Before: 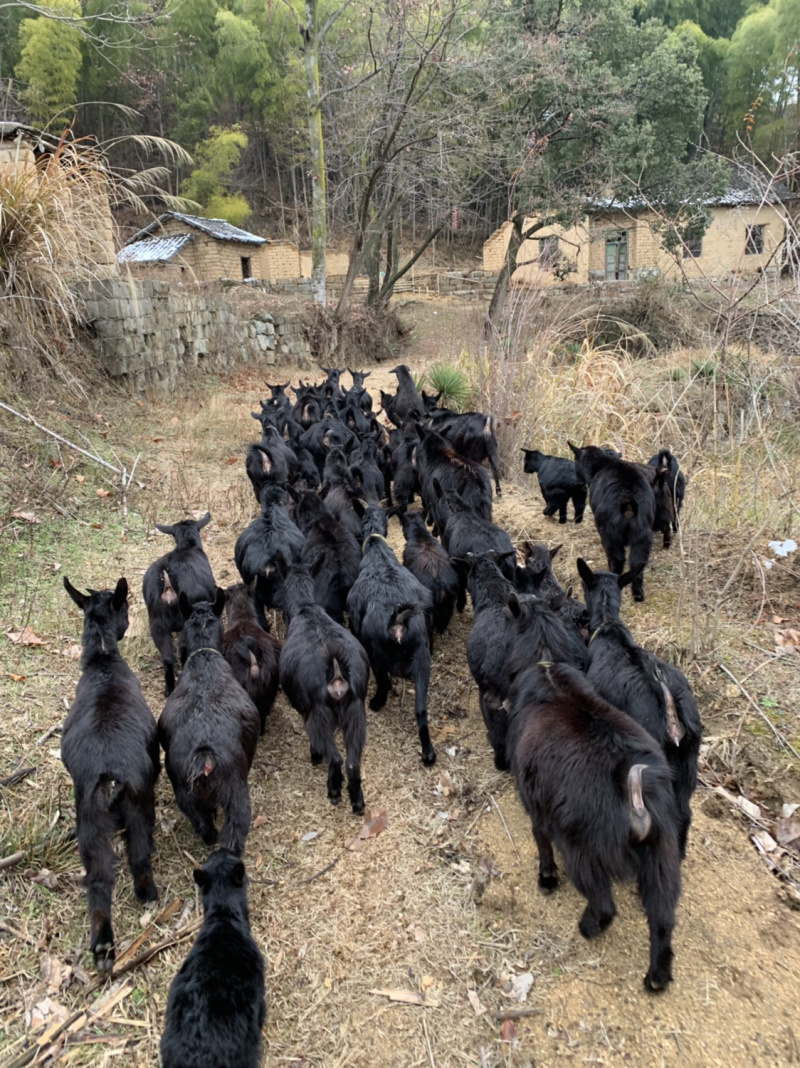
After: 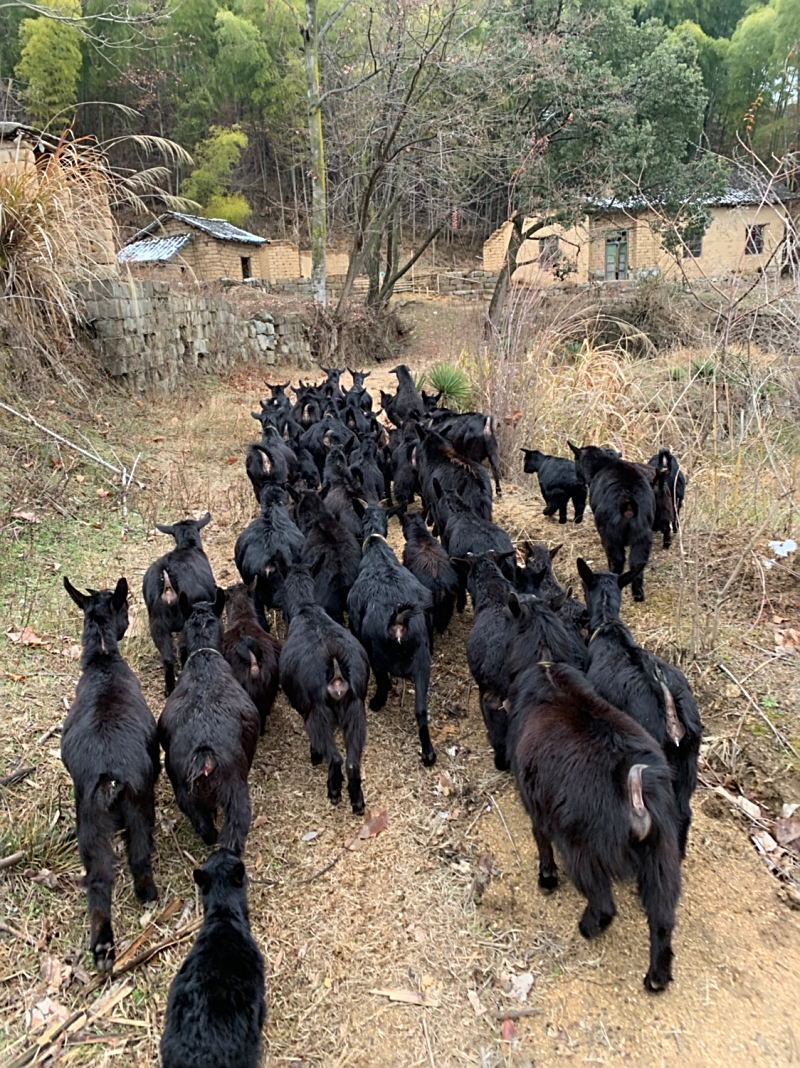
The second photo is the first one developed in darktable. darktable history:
sharpen: on, module defaults
shadows and highlights: shadows -52.94, highlights 85.64, soften with gaussian
